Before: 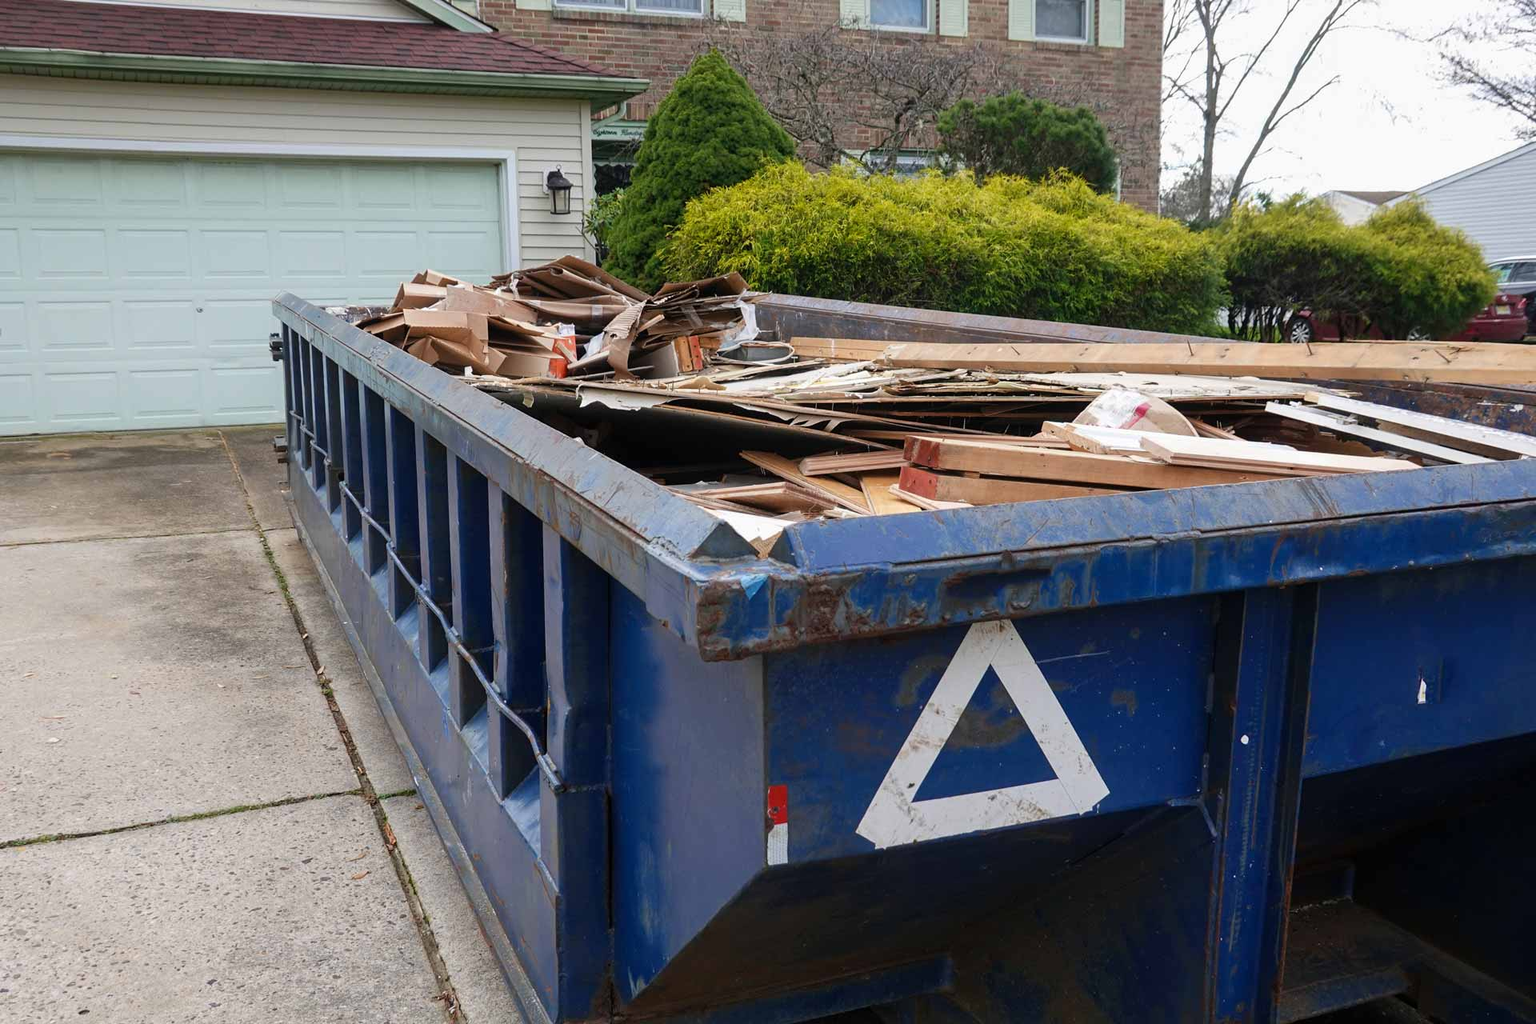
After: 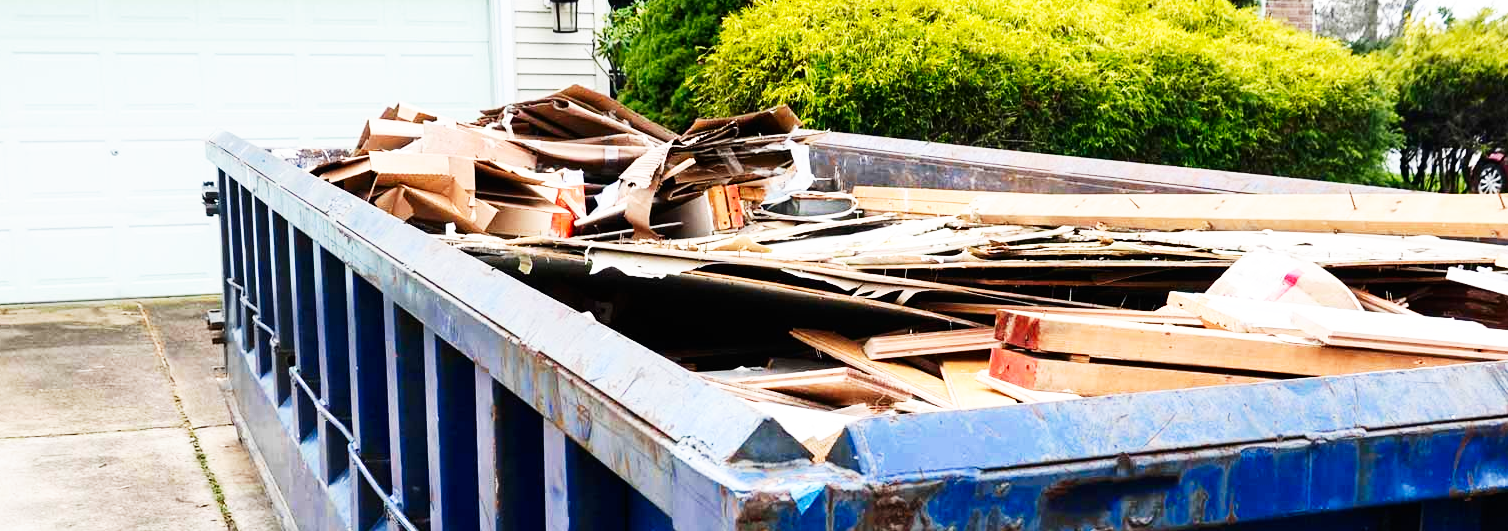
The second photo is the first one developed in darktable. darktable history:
contrast brightness saturation: contrast 0.14
crop: left 7.036%, top 18.398%, right 14.379%, bottom 40.043%
base curve: curves: ch0 [(0, 0) (0.007, 0.004) (0.027, 0.03) (0.046, 0.07) (0.207, 0.54) (0.442, 0.872) (0.673, 0.972) (1, 1)], preserve colors none
